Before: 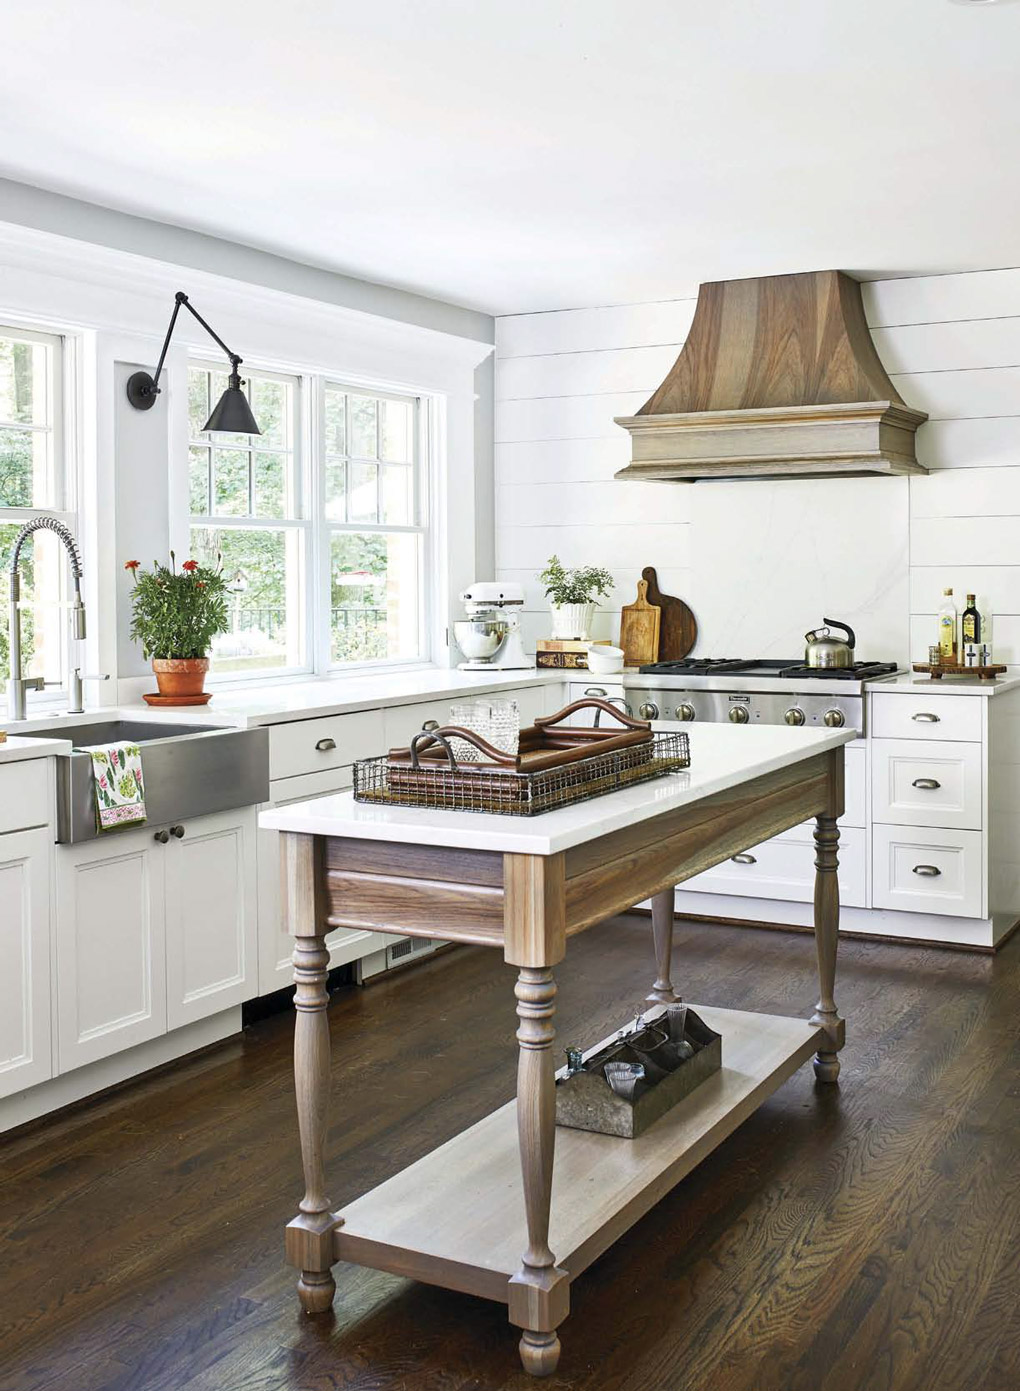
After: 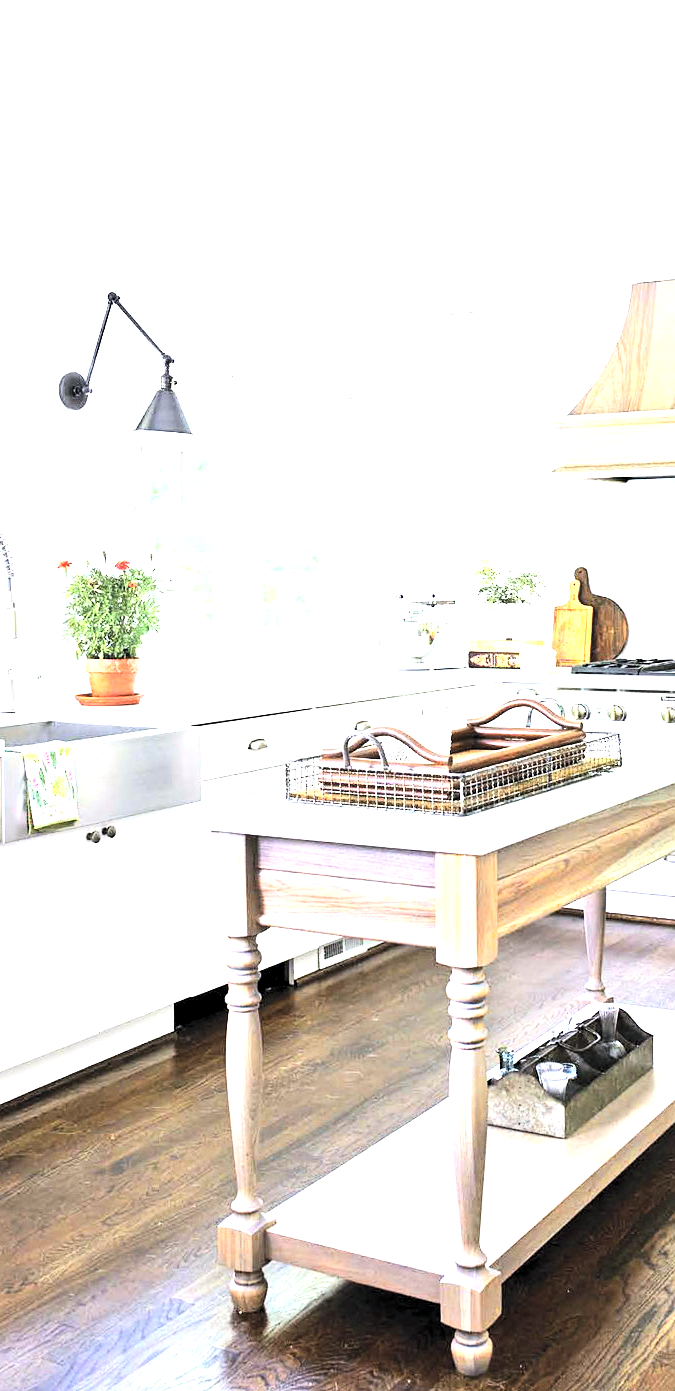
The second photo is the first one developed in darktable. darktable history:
base curve: curves: ch0 [(0, 0) (0.007, 0.004) (0.027, 0.03) (0.046, 0.07) (0.207, 0.54) (0.442, 0.872) (0.673, 0.972) (1, 1)]
color calibration: gray › normalize channels true, illuminant as shot in camera, x 0.358, y 0.373, temperature 4628.91 K, gamut compression 0.019
exposure: black level correction 0, exposure 0.893 EV, compensate exposure bias true, compensate highlight preservation false
crop and rotate: left 6.68%, right 27.116%
contrast brightness saturation: contrast 0.047, brightness 0.065, saturation 0.013
levels: black 0.105%, levels [0.062, 0.494, 0.925]
